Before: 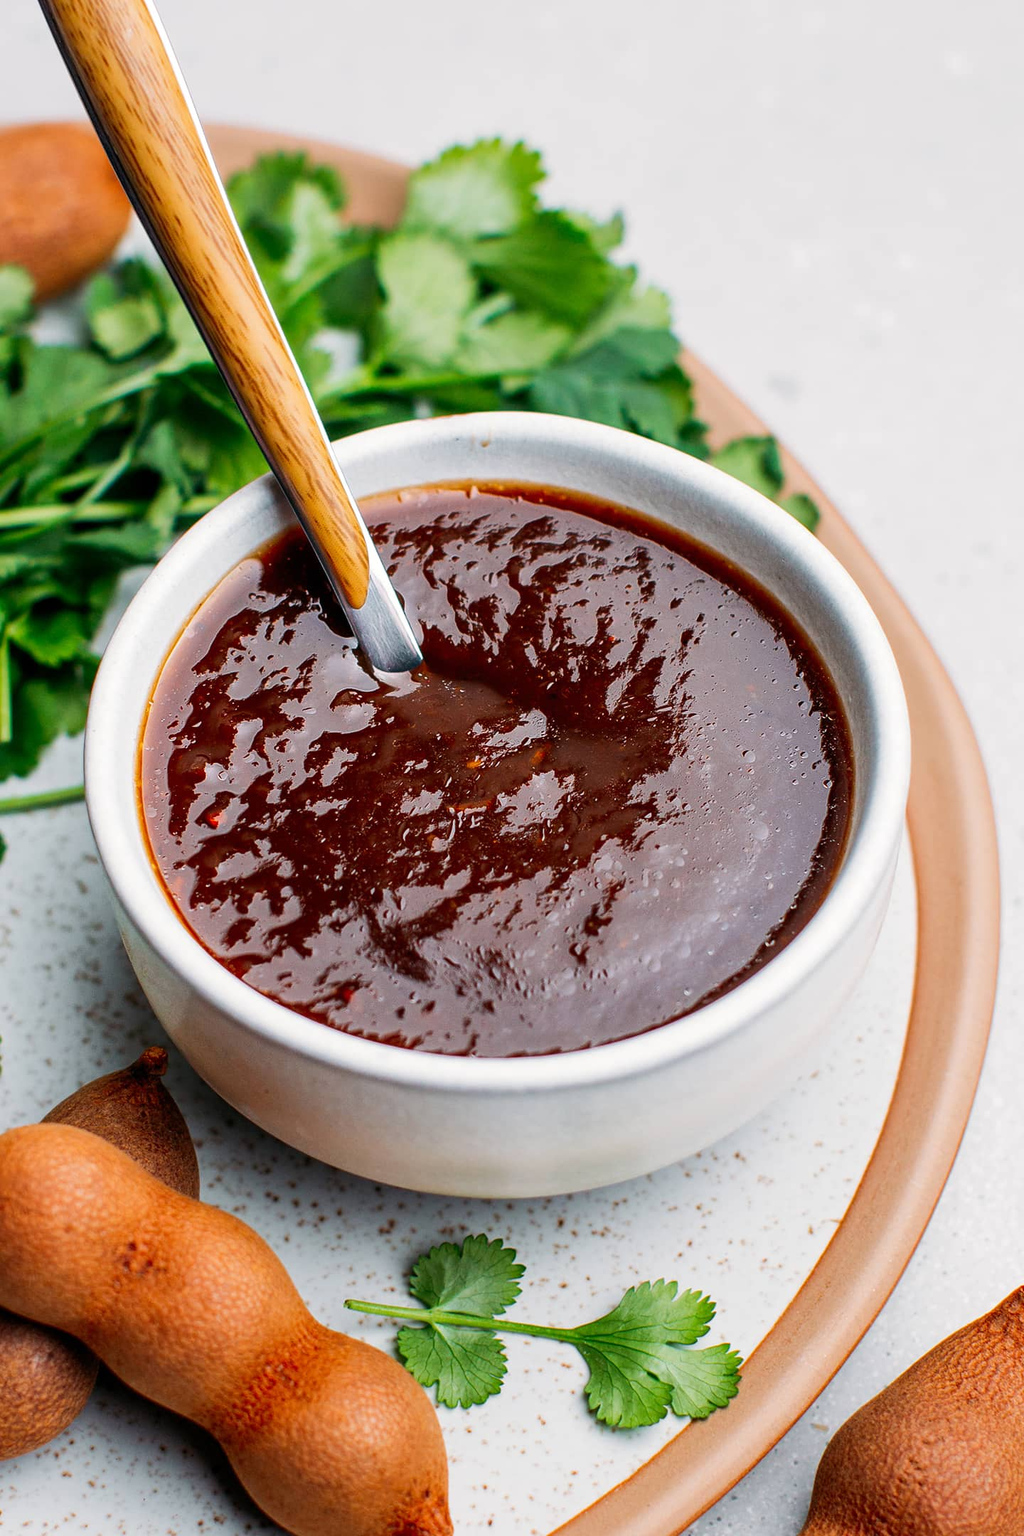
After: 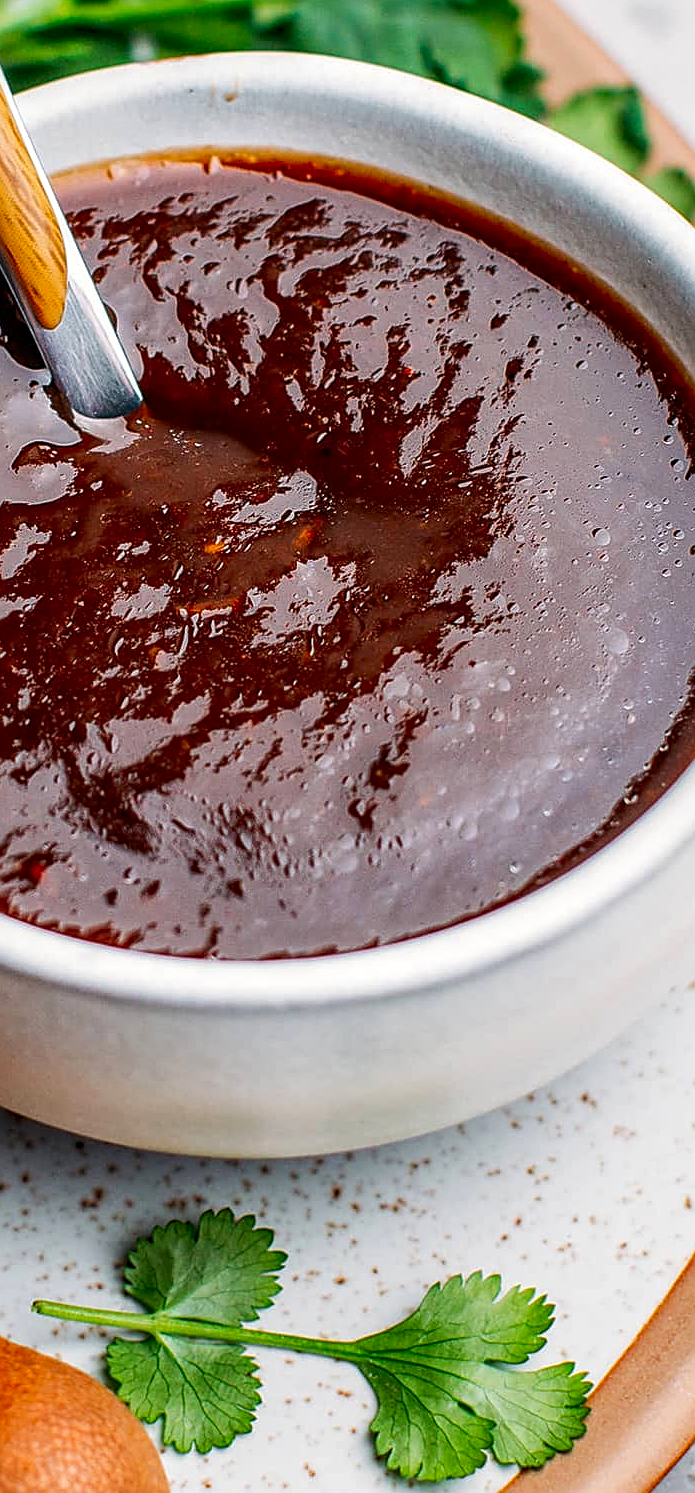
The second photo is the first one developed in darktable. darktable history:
color correction: highlights b* 0.005, saturation 1.11
sharpen: amount 0.499
local contrast: highlights 28%, detail 130%
crop: left 31.391%, top 24.433%, right 20.281%, bottom 6.436%
